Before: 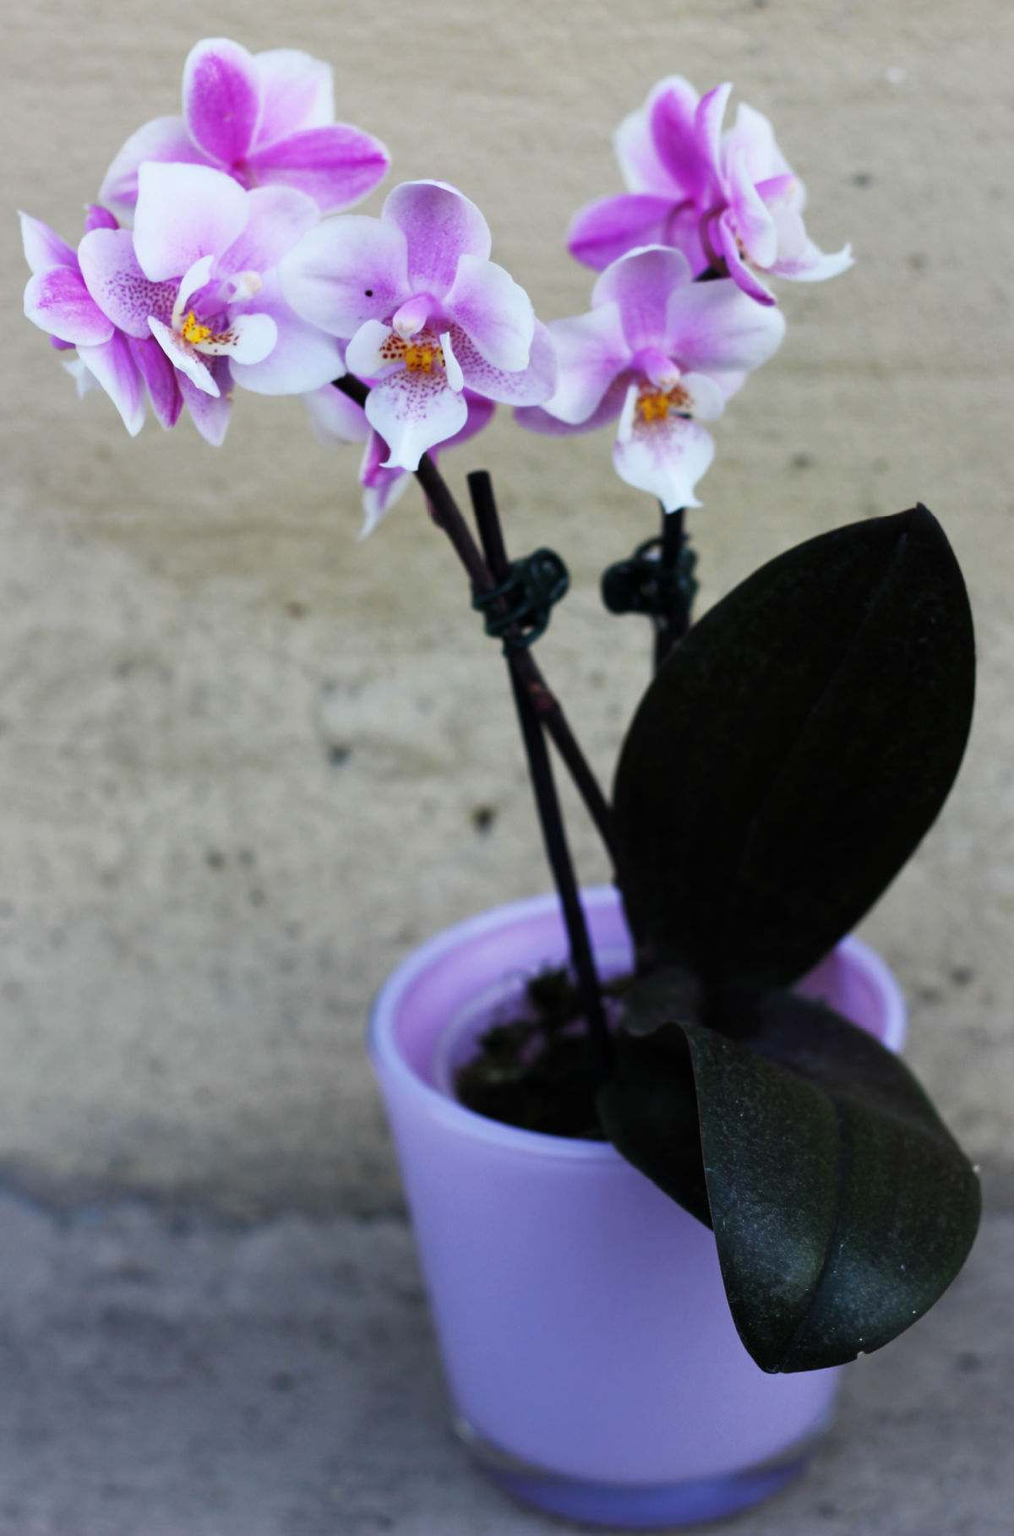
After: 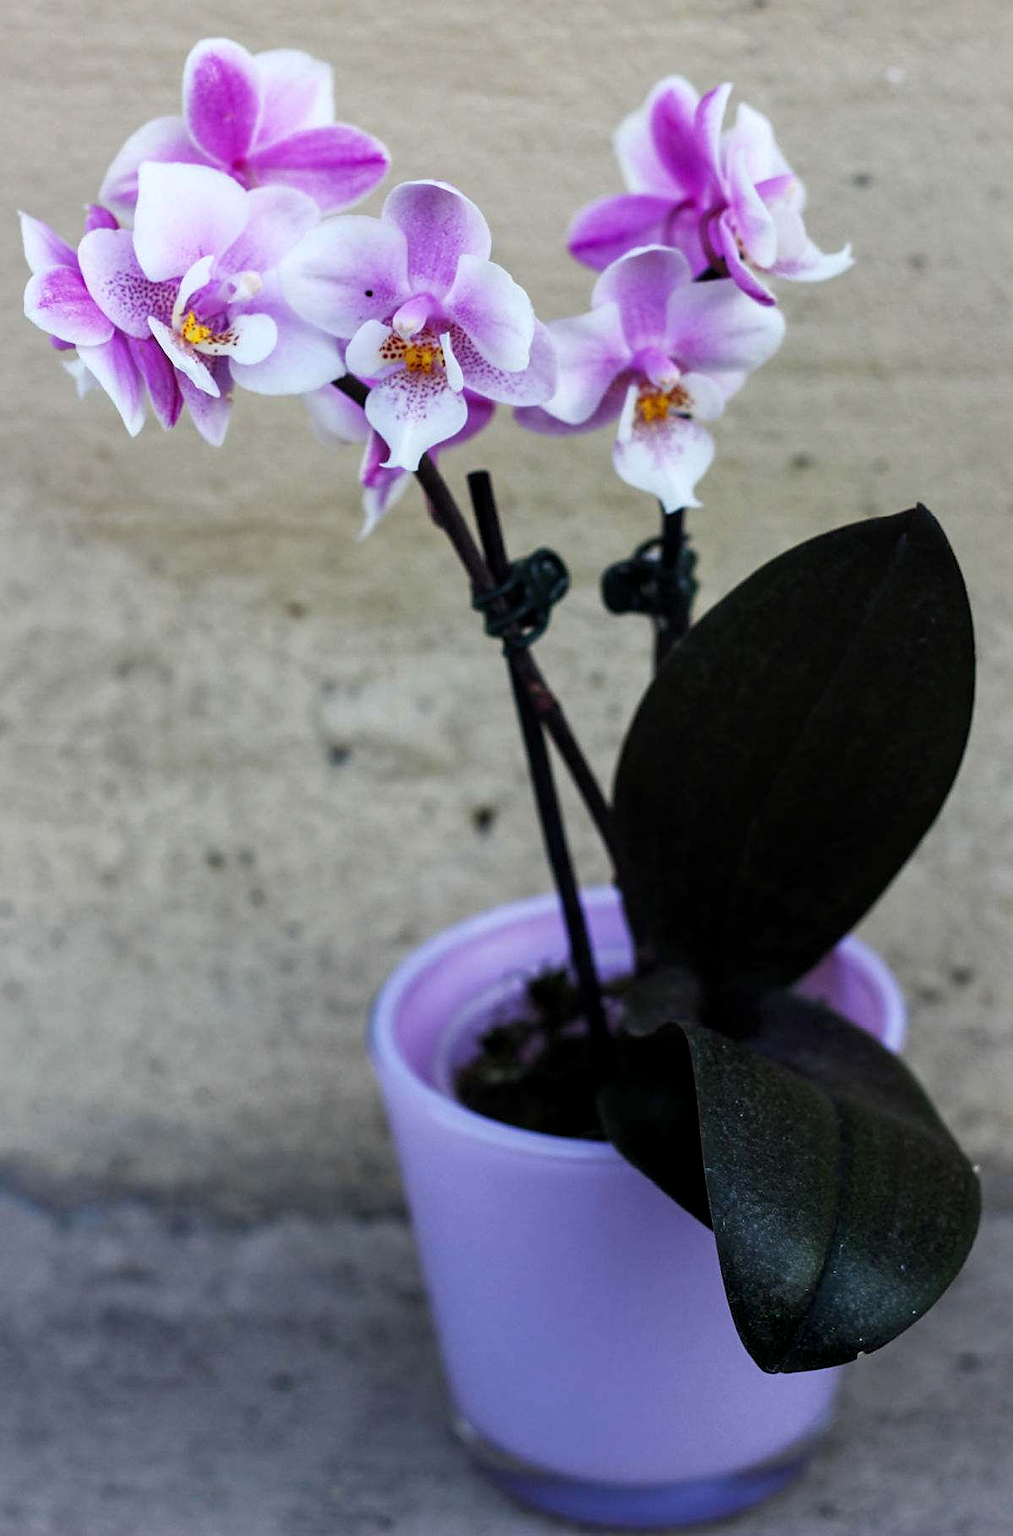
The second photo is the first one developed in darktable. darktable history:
sharpen: radius 1.864, amount 0.398, threshold 1.271
local contrast: on, module defaults
